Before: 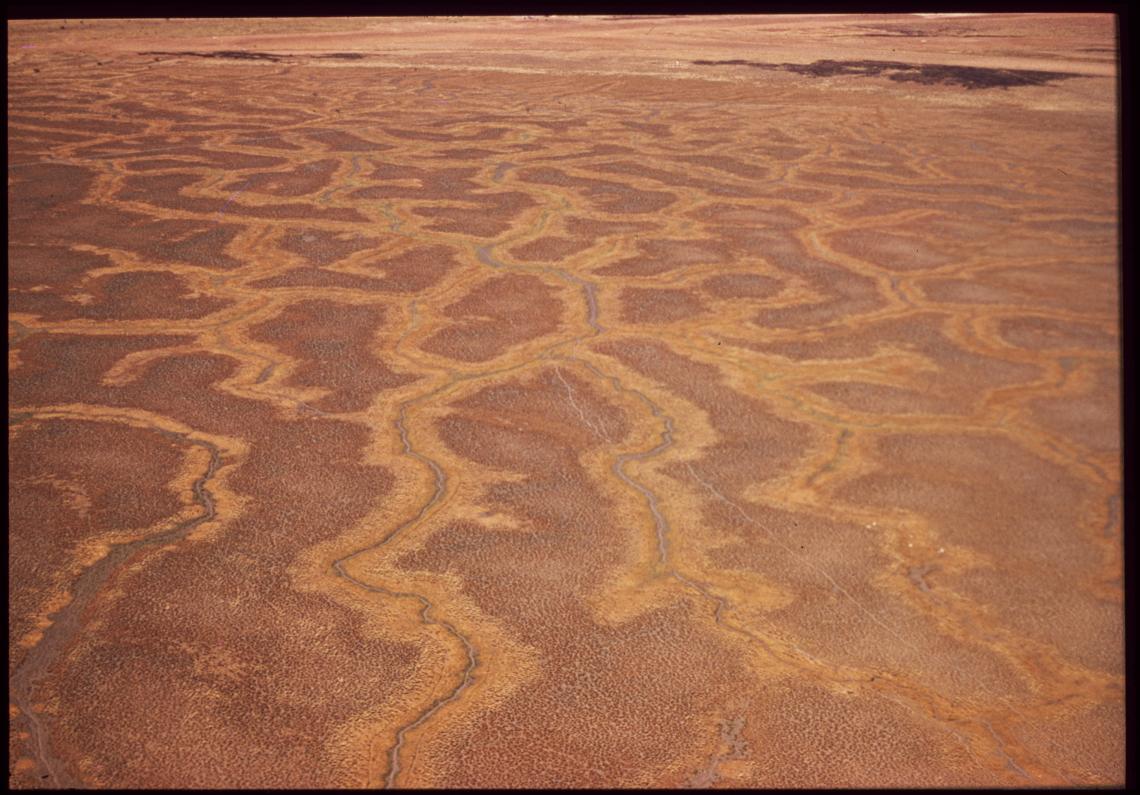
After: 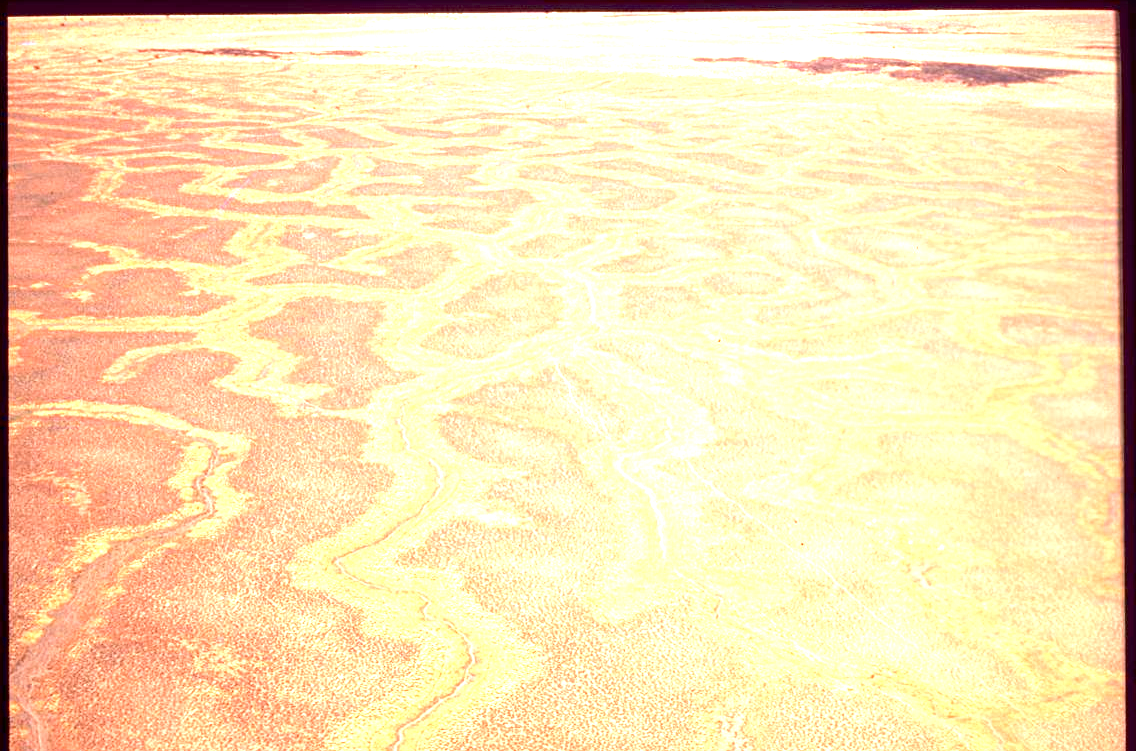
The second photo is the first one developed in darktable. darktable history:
exposure: black level correction 0.001, exposure 2.607 EV, compensate exposure bias true, compensate highlight preservation false
crop: top 0.448%, right 0.264%, bottom 5.045%
